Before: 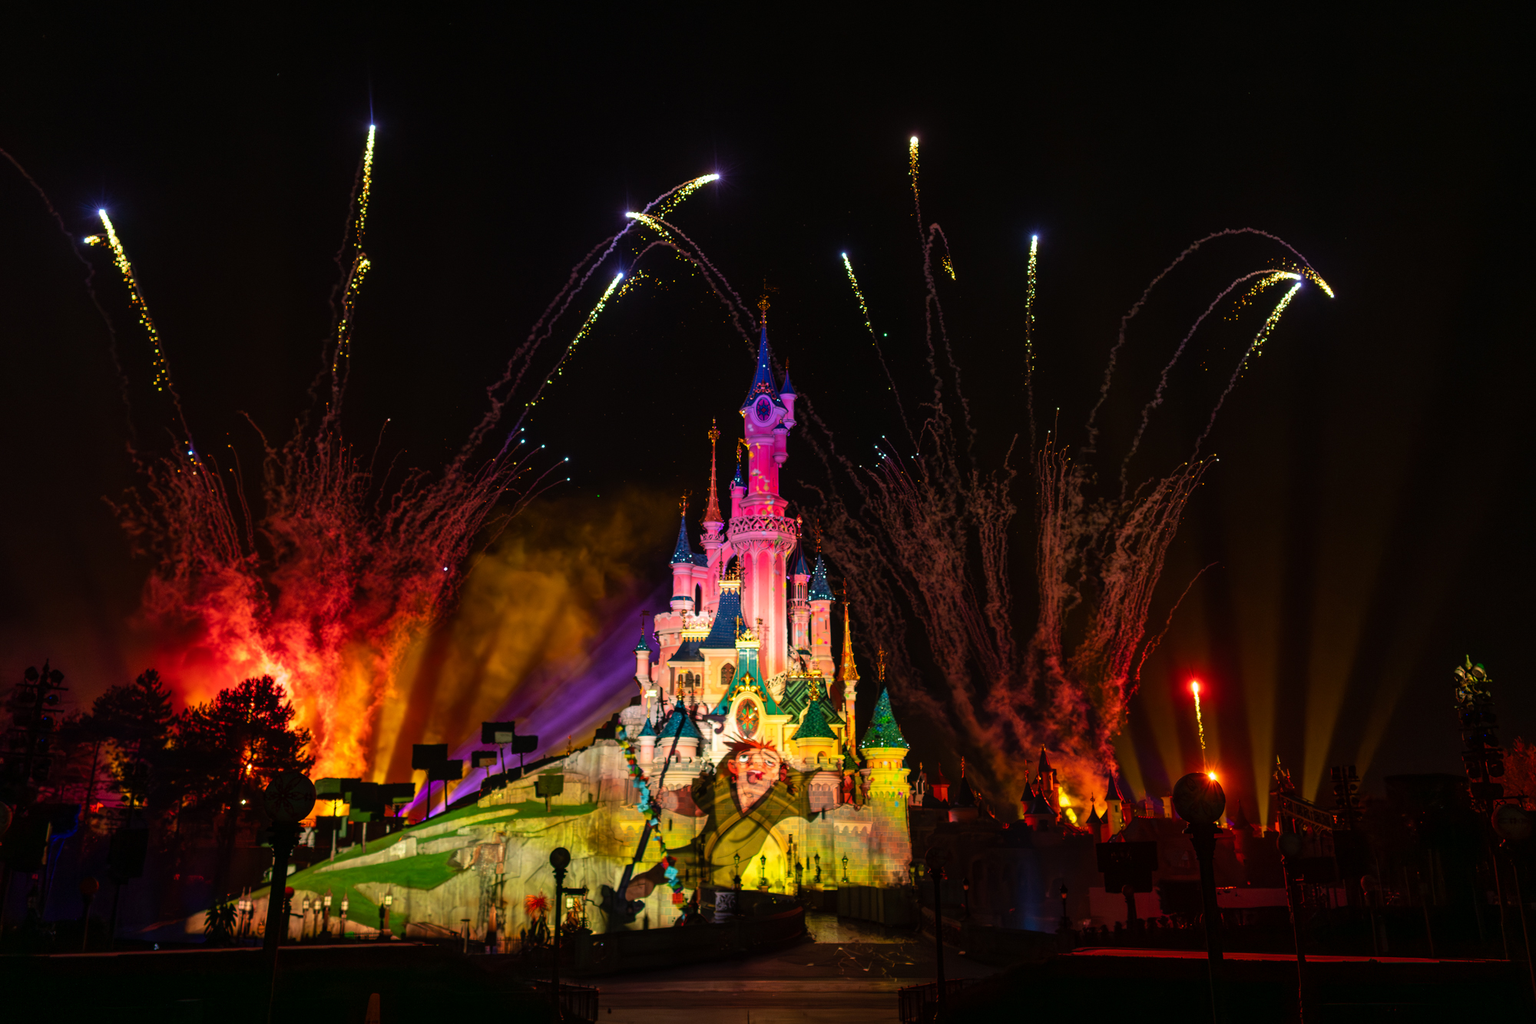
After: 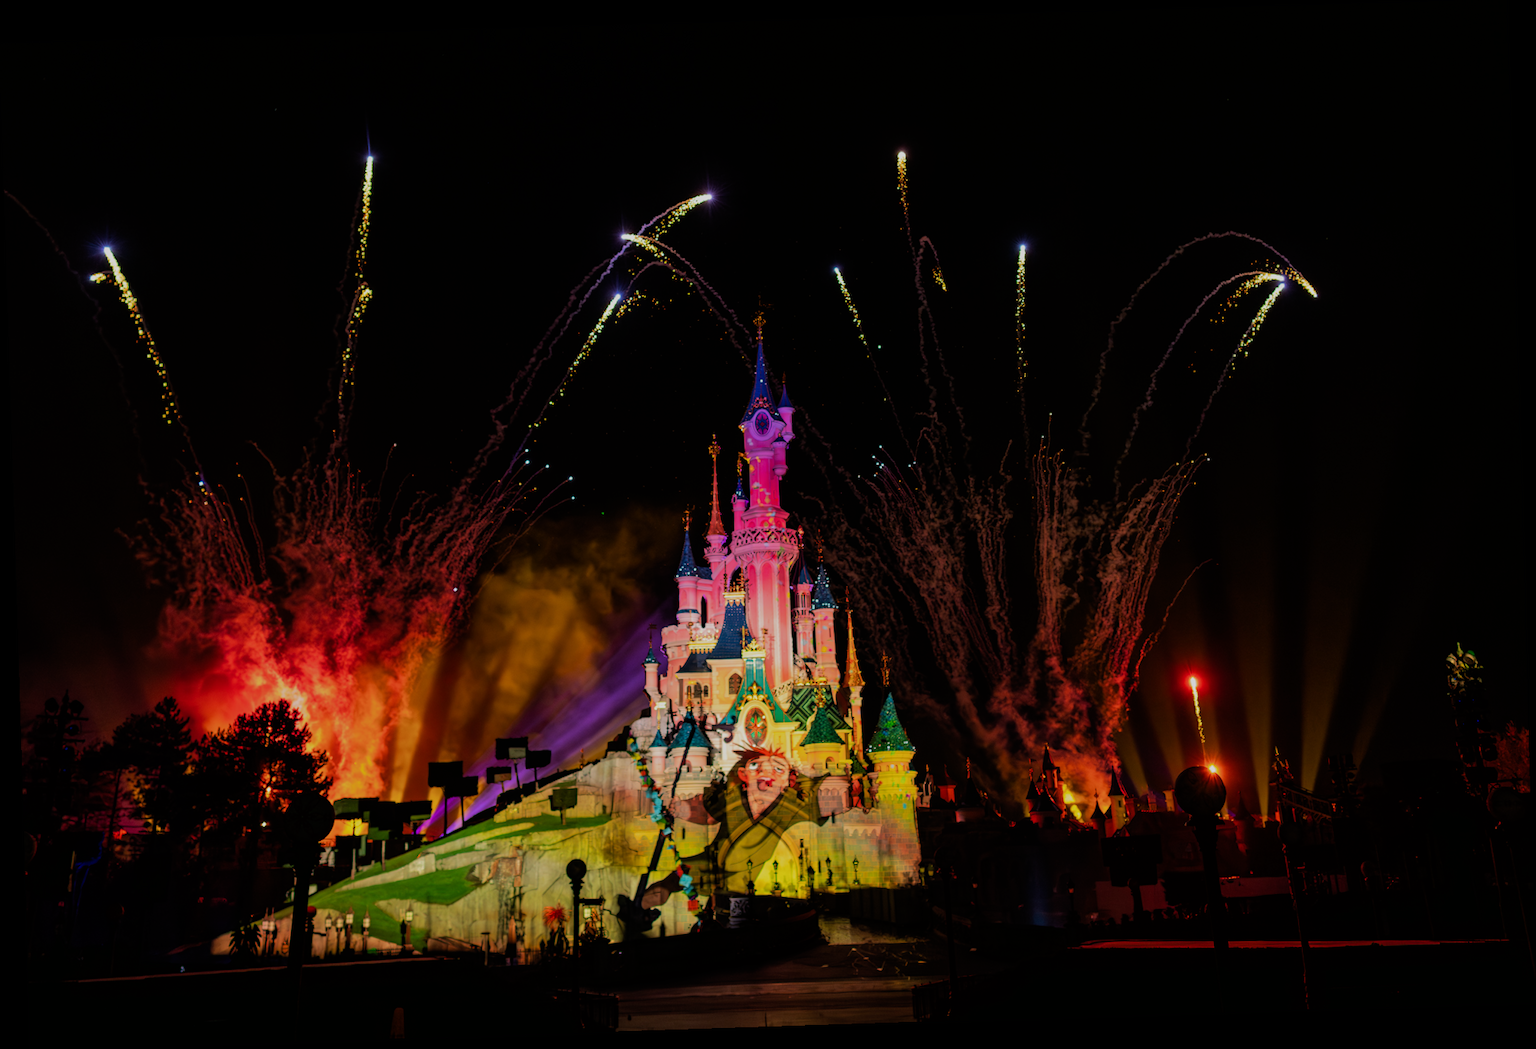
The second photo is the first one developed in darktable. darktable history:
filmic rgb: black relative exposure -16 EV, white relative exposure 6.92 EV, hardness 4.7
rgb curve: curves: ch0 [(0, 0) (0.175, 0.154) (0.785, 0.663) (1, 1)]
rotate and perspective: rotation -1.77°, lens shift (horizontal) 0.004, automatic cropping off
